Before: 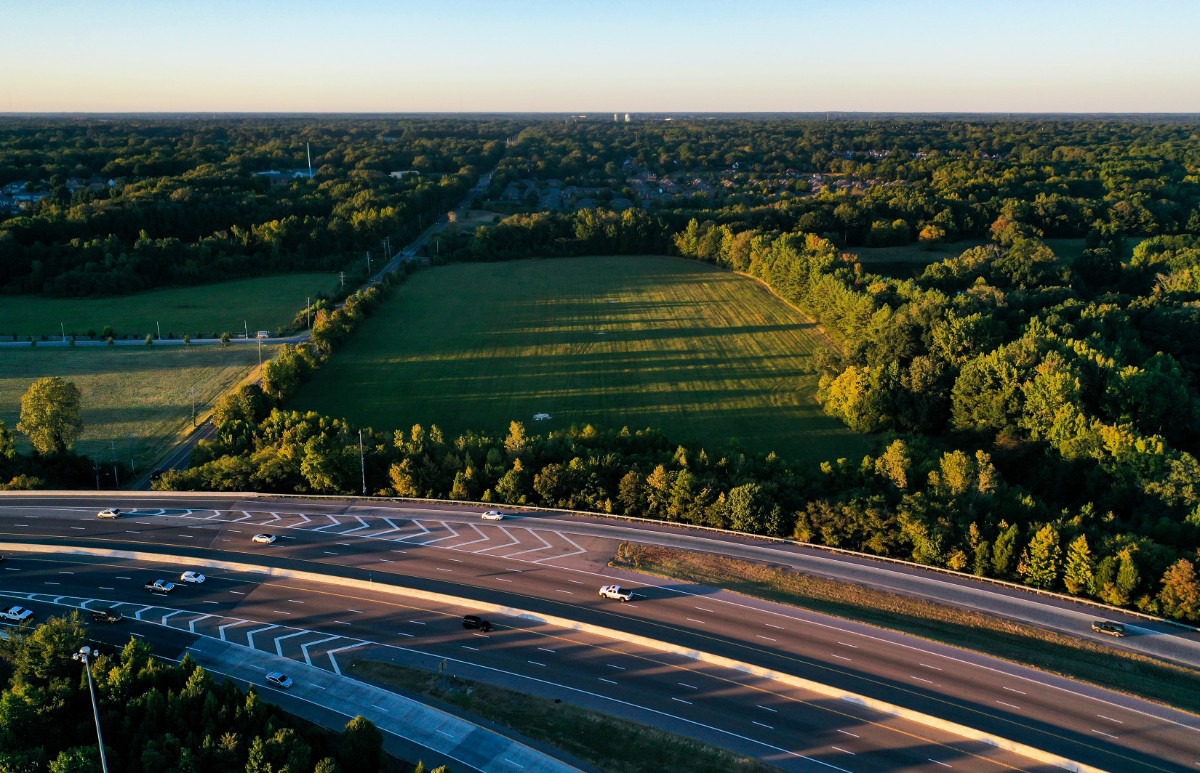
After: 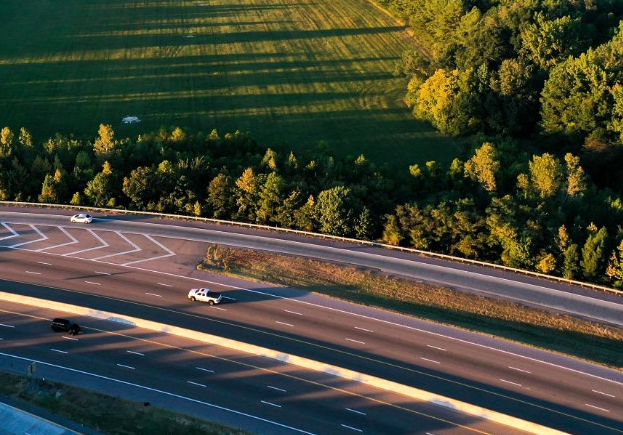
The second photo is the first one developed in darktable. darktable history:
crop: left 34.325%, top 38.434%, right 13.726%, bottom 5.222%
exposure: exposure 0.206 EV, compensate highlight preservation false
